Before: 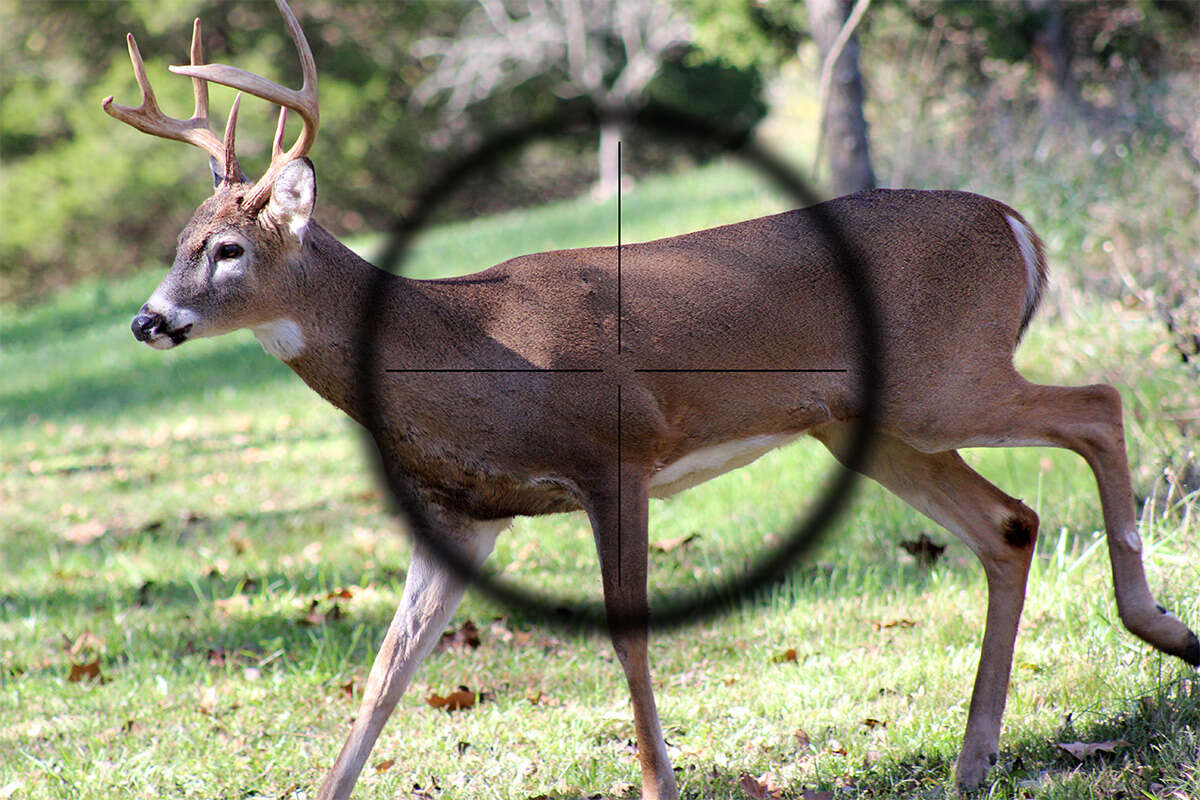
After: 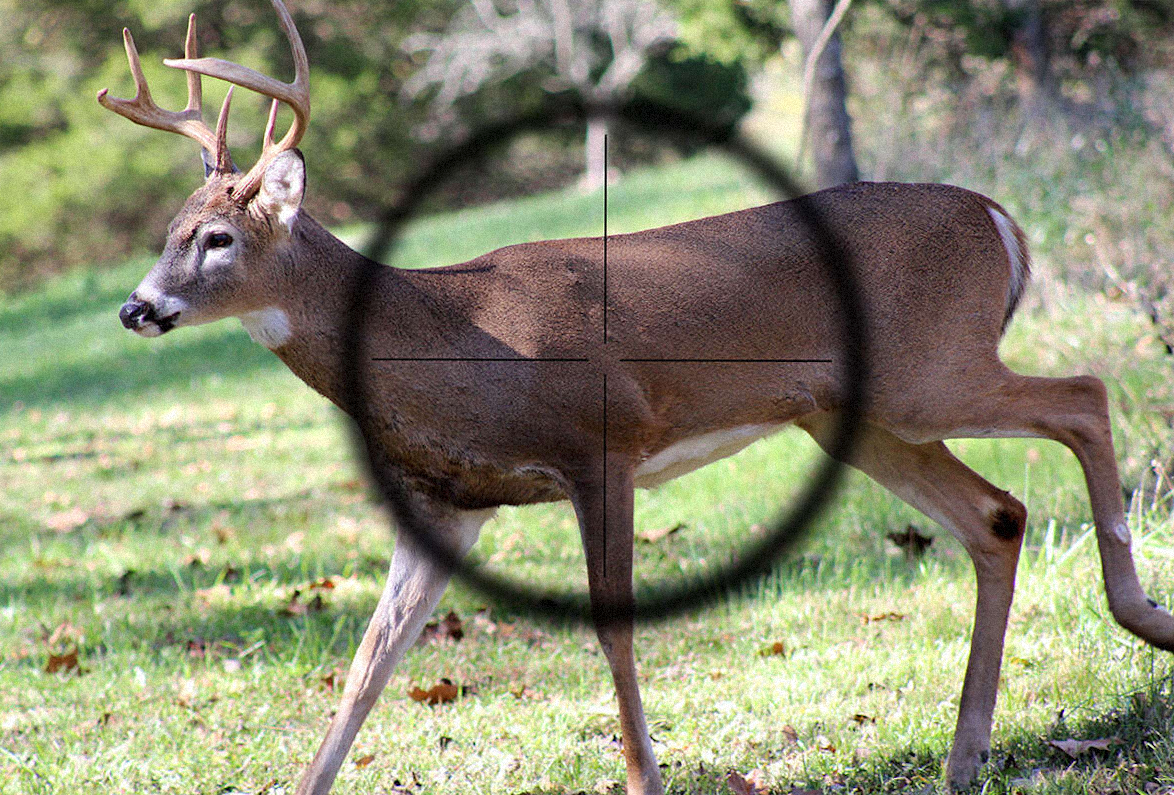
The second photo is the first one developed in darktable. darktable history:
grain: mid-tones bias 0%
rotate and perspective: rotation 0.226°, lens shift (vertical) -0.042, crop left 0.023, crop right 0.982, crop top 0.006, crop bottom 0.994
